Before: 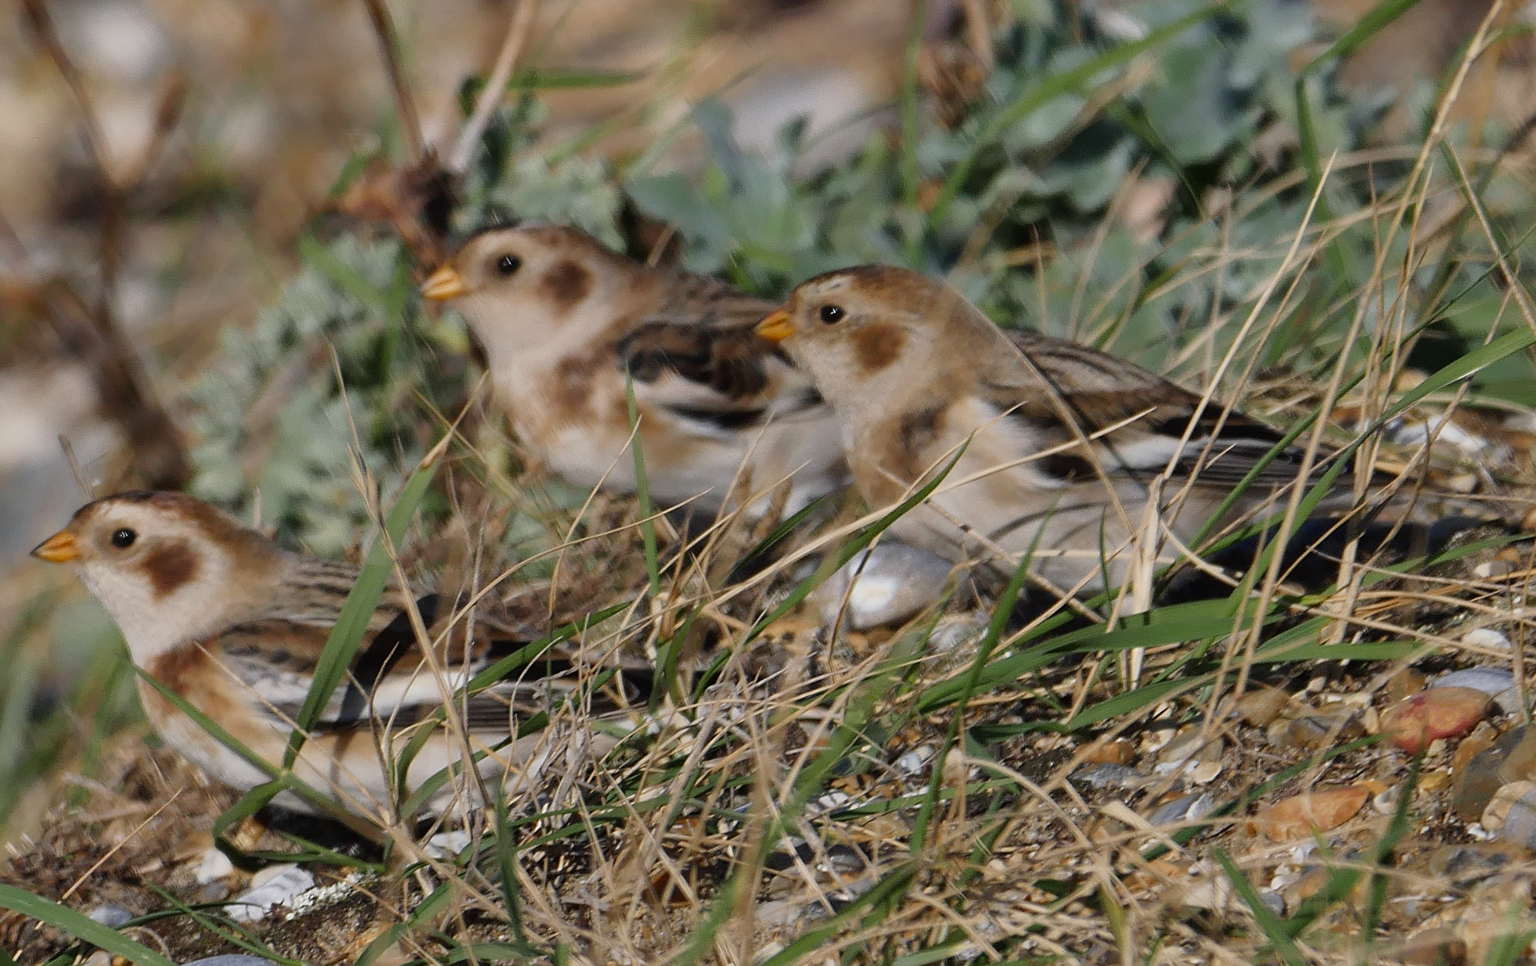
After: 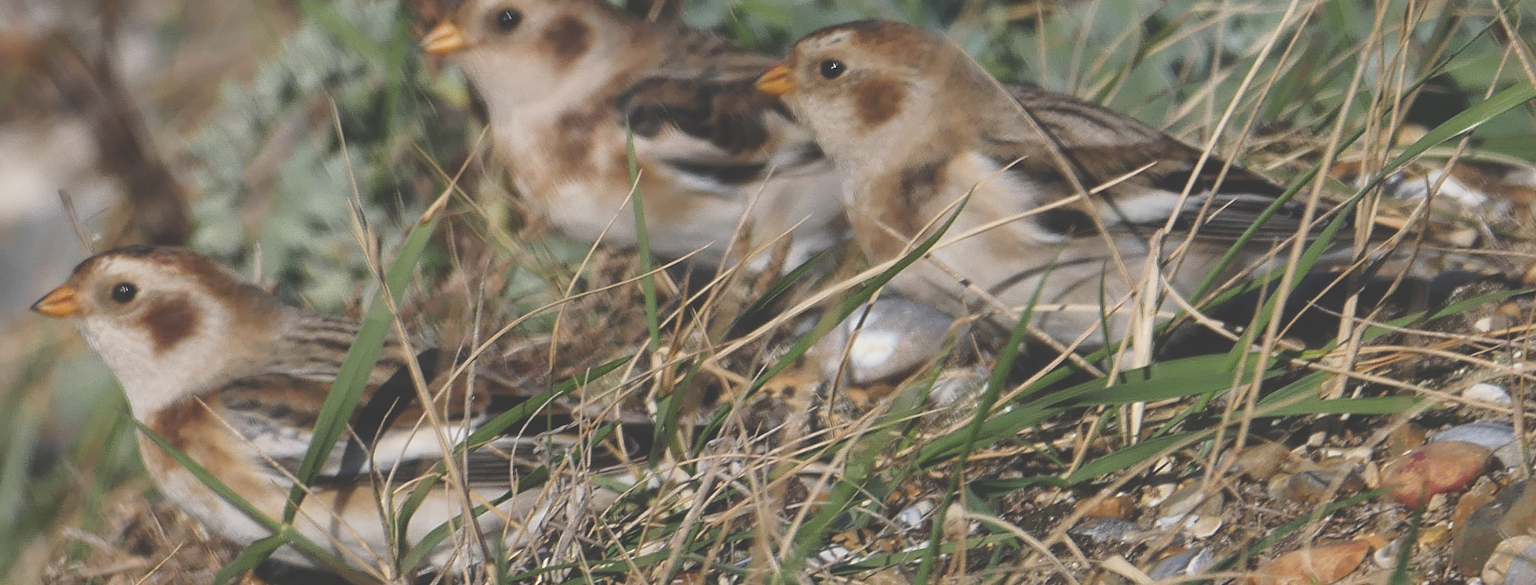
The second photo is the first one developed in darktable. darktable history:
local contrast: highlights 104%, shadows 100%, detail 119%, midtone range 0.2
crop and rotate: top 25.446%, bottom 13.962%
exposure: black level correction -0.041, exposure 0.064 EV, compensate highlight preservation false
